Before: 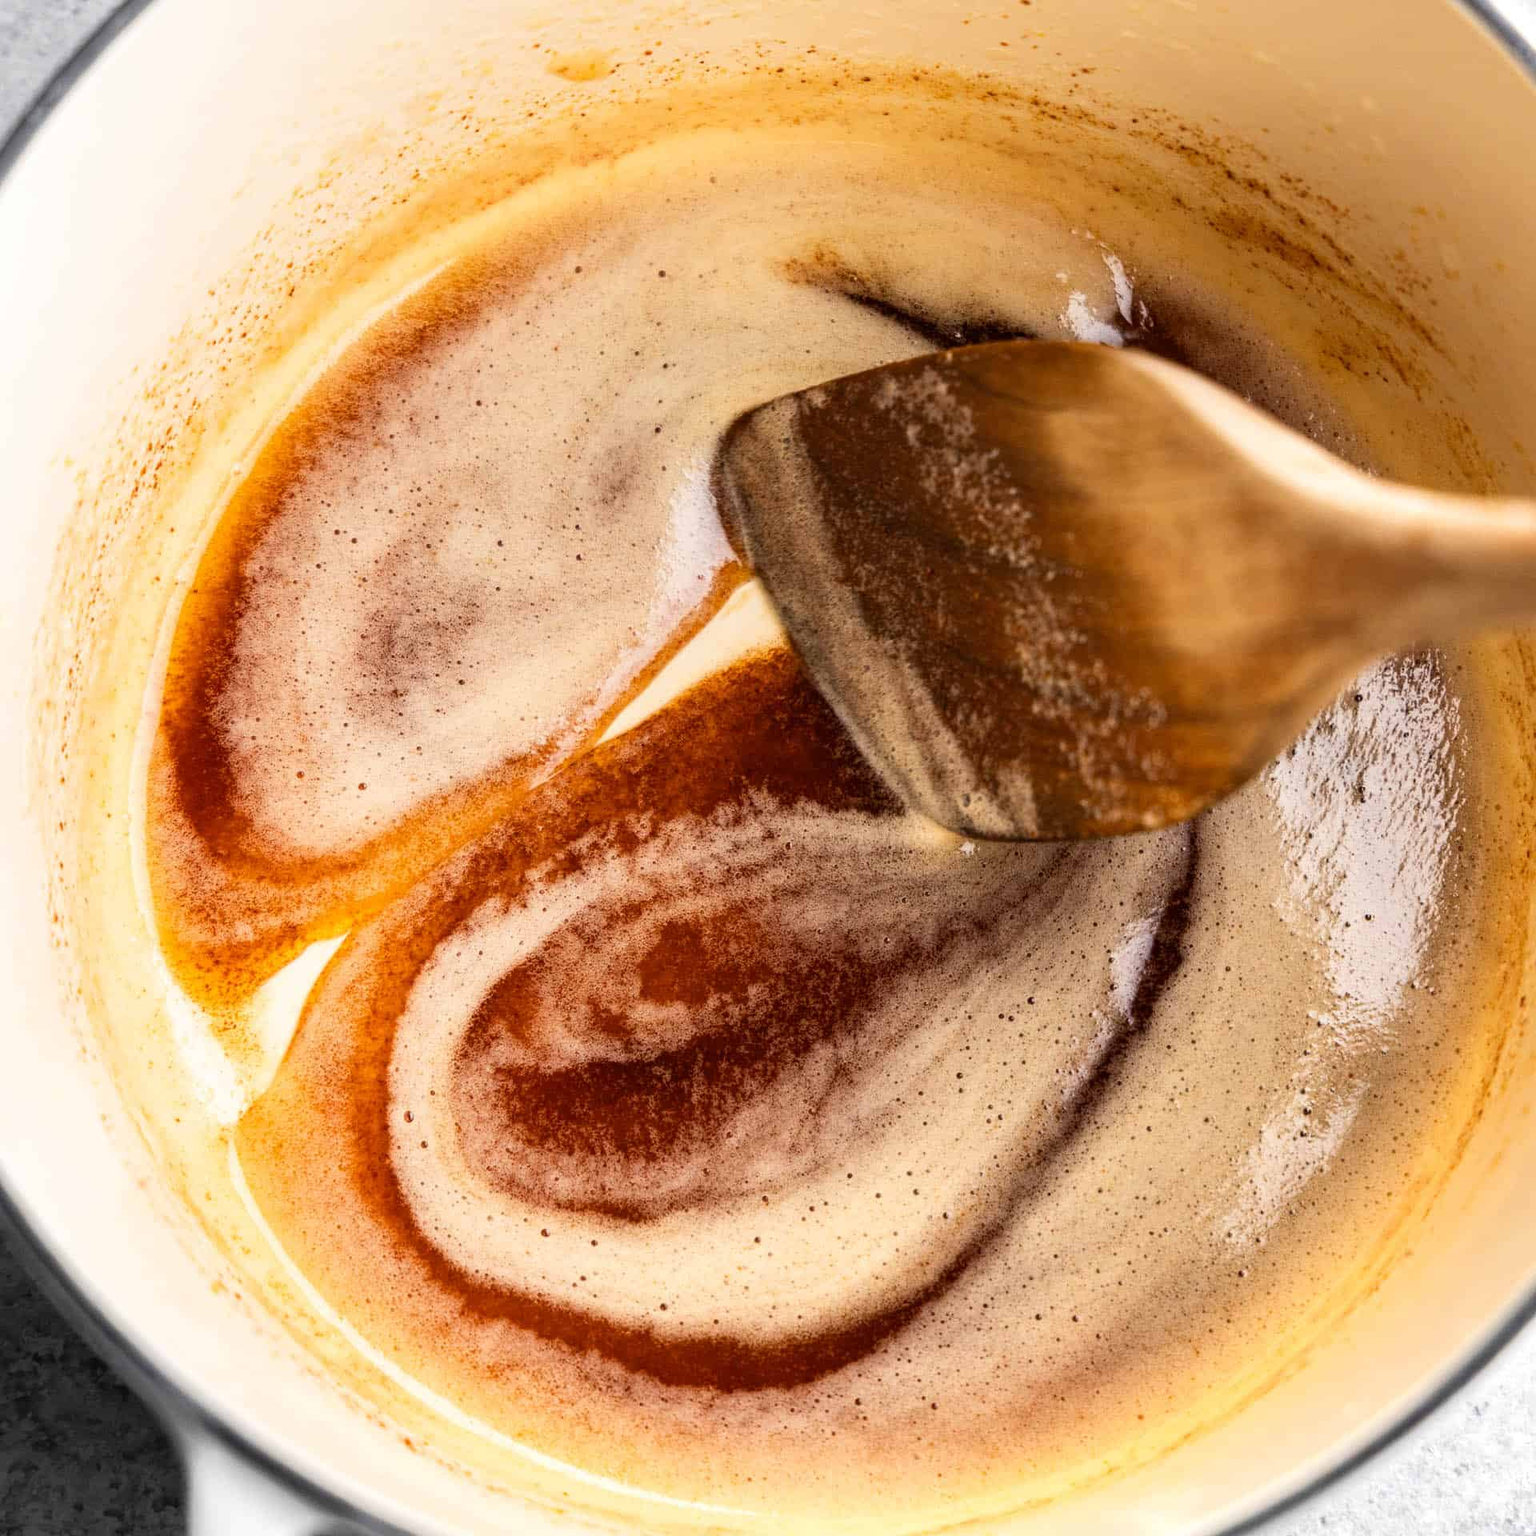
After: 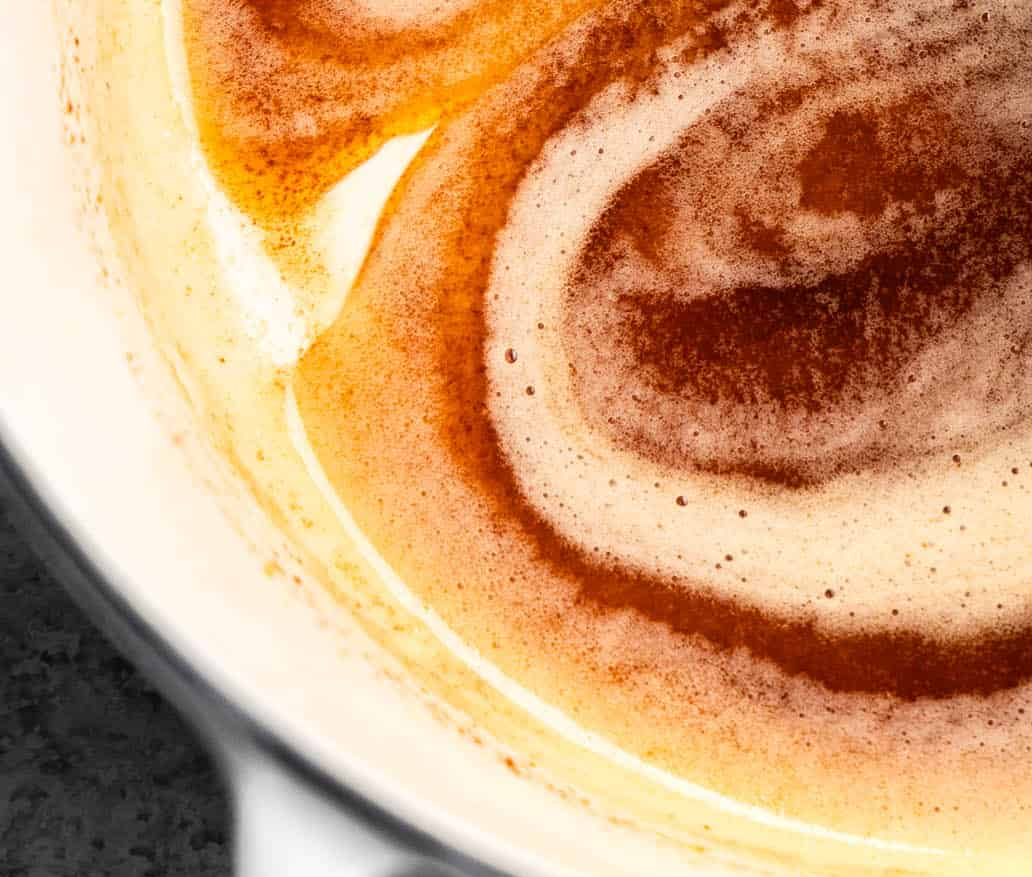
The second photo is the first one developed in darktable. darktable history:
crop and rotate: top 54.202%, right 46.233%, bottom 0.103%
